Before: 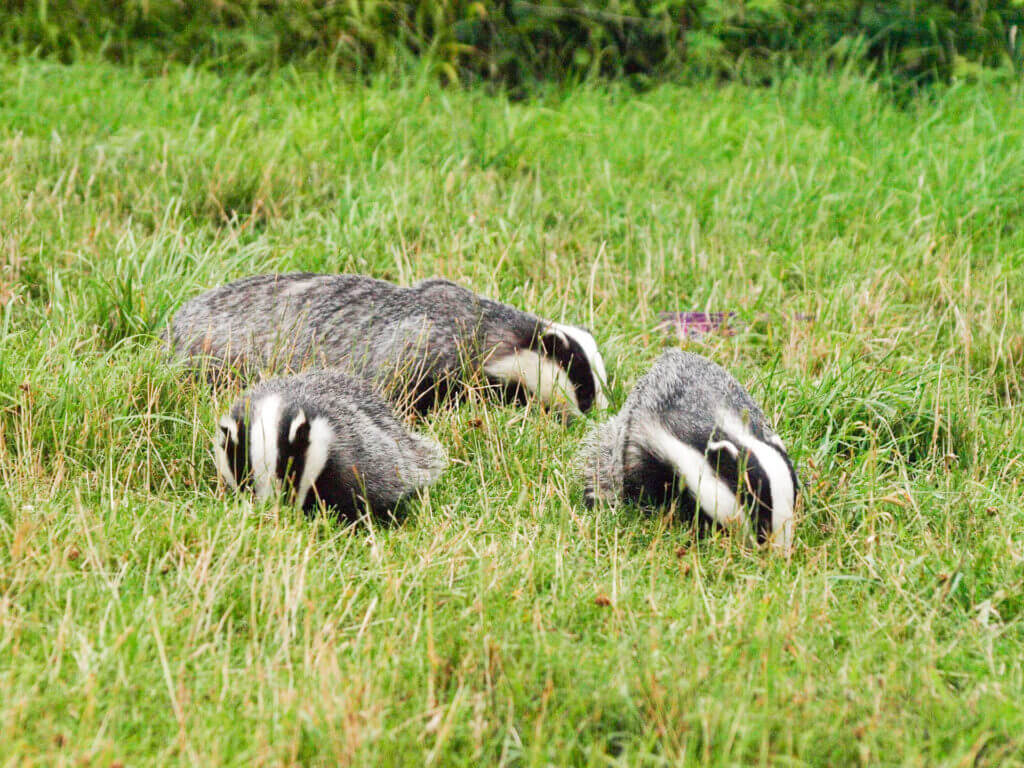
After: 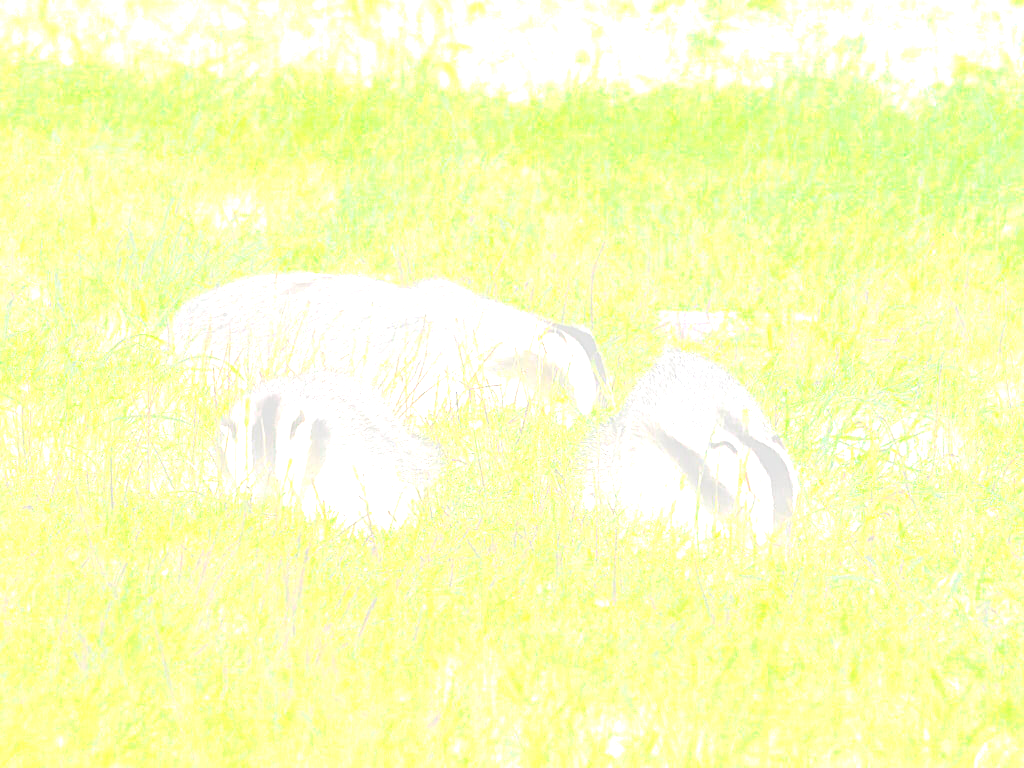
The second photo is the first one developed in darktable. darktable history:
exposure: black level correction 0, exposure 0.7 EV, compensate exposure bias true, compensate highlight preservation false
bloom: size 85%, threshold 5%, strength 85%
sharpen: on, module defaults
